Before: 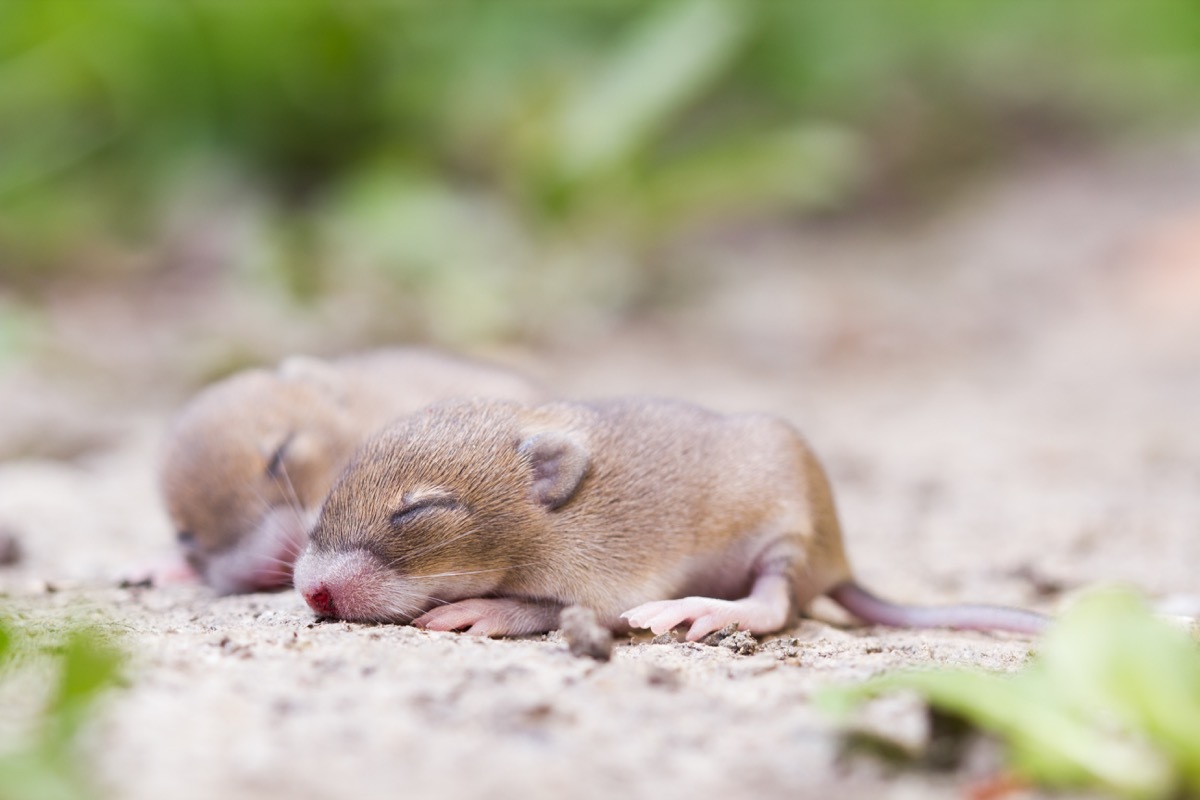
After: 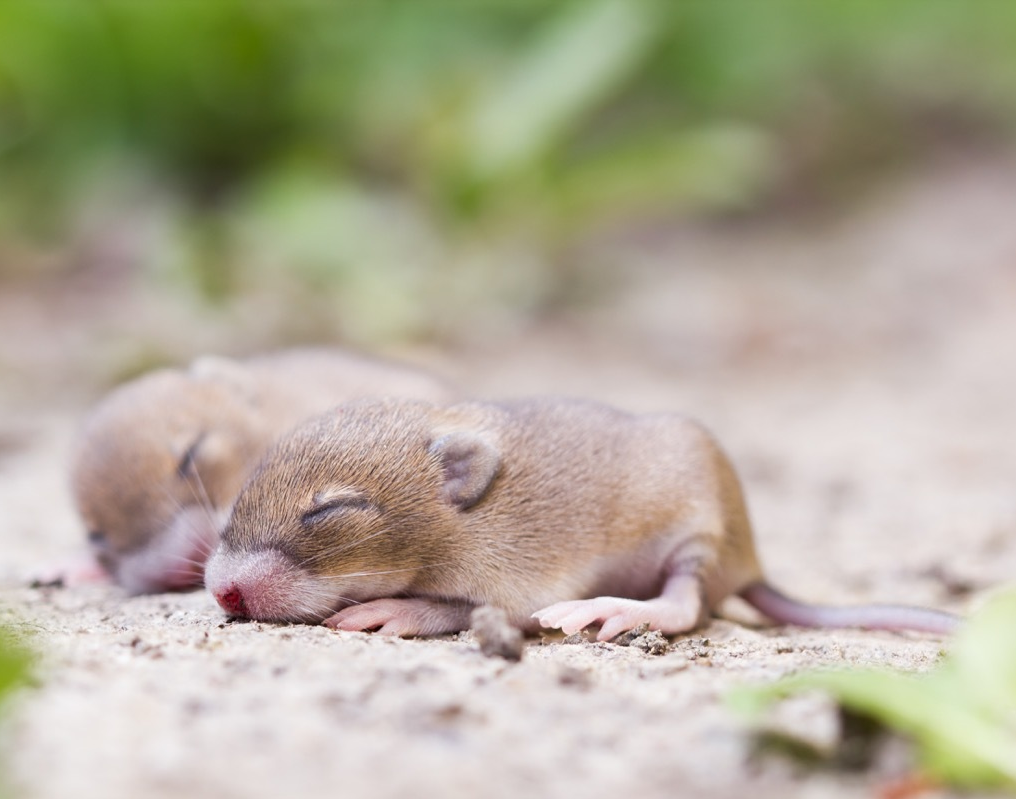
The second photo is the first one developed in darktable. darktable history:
crop: left 7.444%, right 7.863%
